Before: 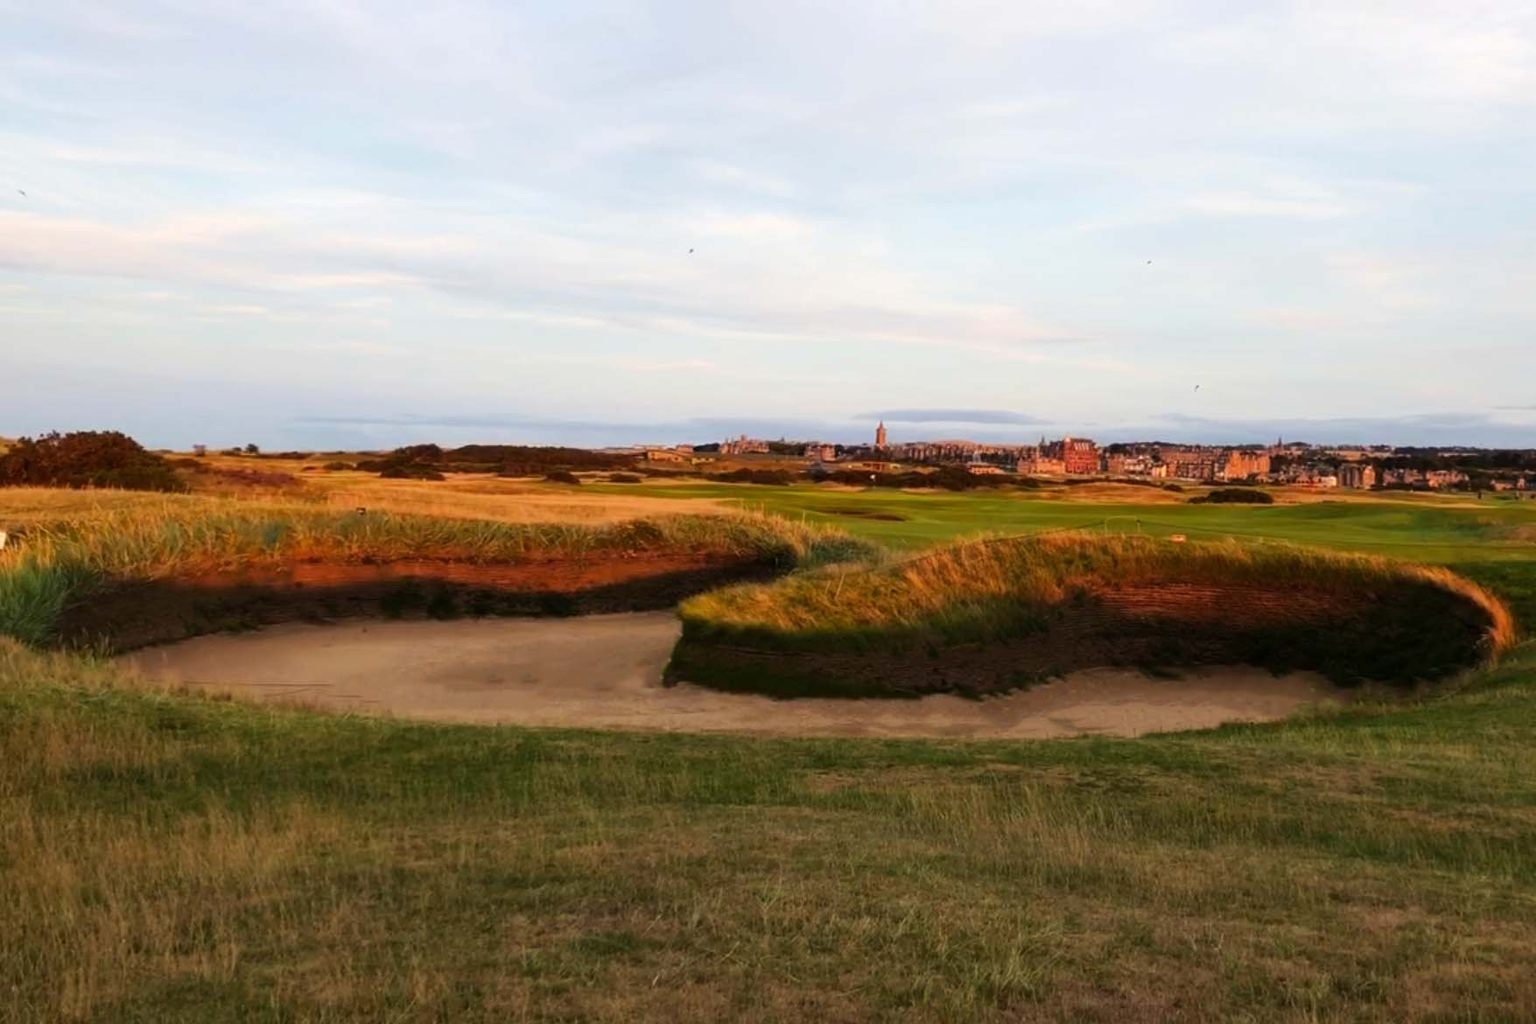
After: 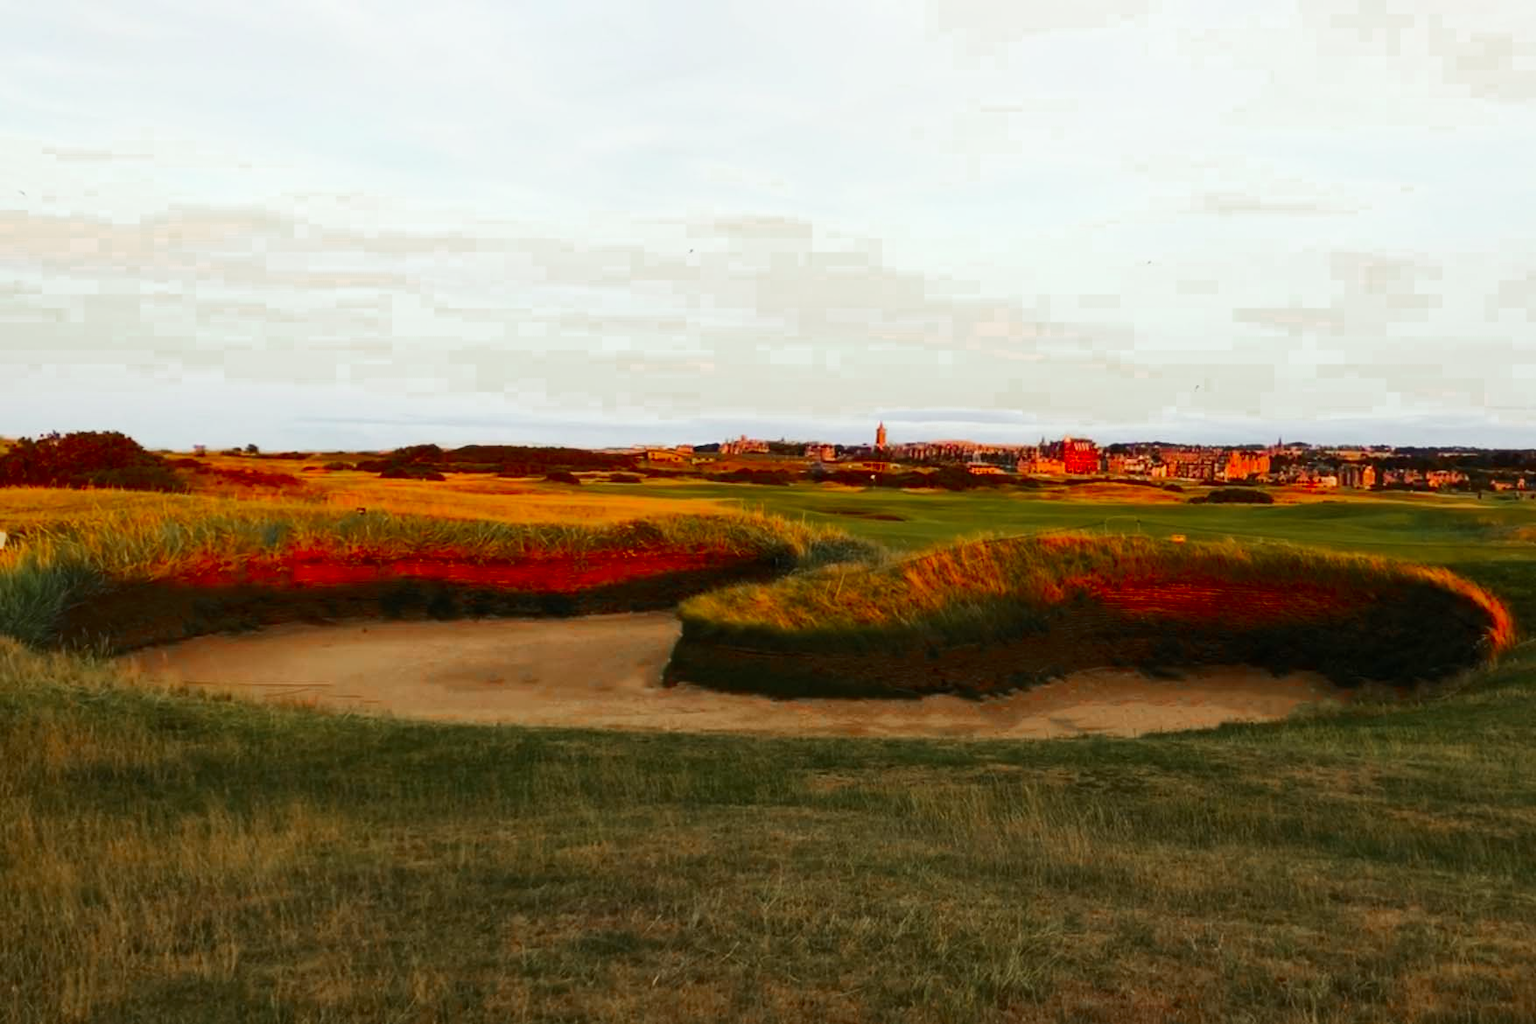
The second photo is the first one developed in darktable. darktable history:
color zones: curves: ch0 [(0, 0.48) (0.209, 0.398) (0.305, 0.332) (0.429, 0.493) (0.571, 0.5) (0.714, 0.5) (0.857, 0.5) (1, 0.48)]; ch1 [(0, 0.736) (0.143, 0.625) (0.225, 0.371) (0.429, 0.256) (0.571, 0.241) (0.714, 0.213) (0.857, 0.48) (1, 0.736)]; ch2 [(0, 0.448) (0.143, 0.498) (0.286, 0.5) (0.429, 0.5) (0.571, 0.5) (0.714, 0.5) (0.857, 0.5) (1, 0.448)]
contrast brightness saturation: contrast 0.227, brightness 0.099, saturation 0.286
color correction: highlights a* -4.44, highlights b* 7.25
